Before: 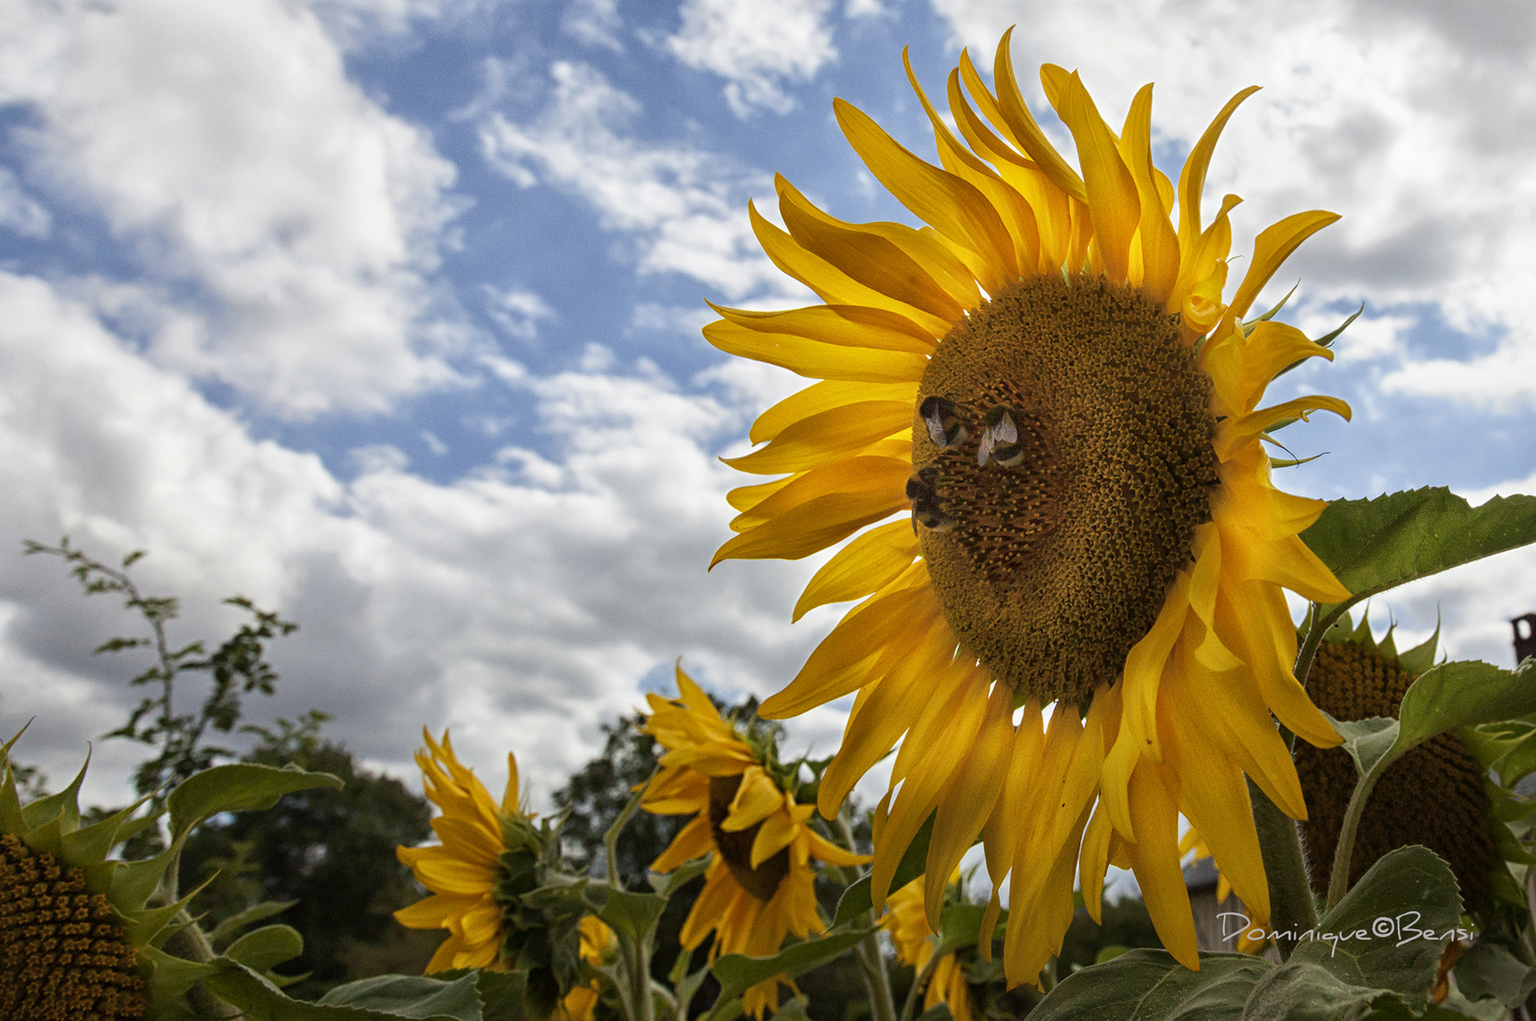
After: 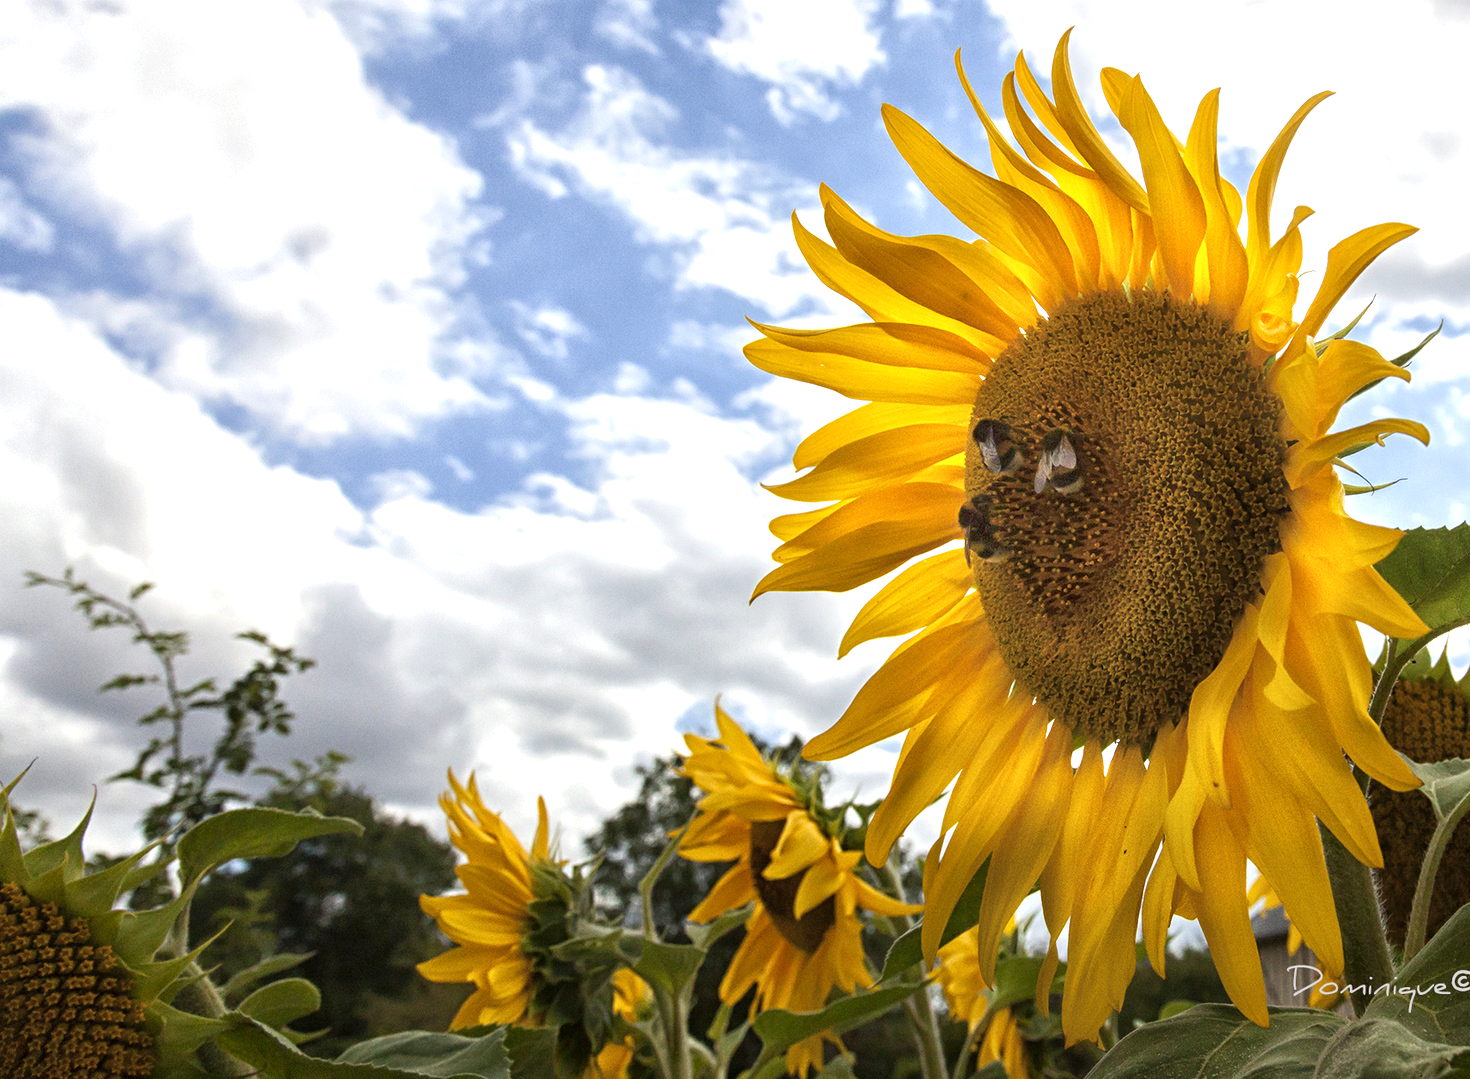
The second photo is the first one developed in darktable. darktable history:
crop: right 9.509%, bottom 0.031%
shadows and highlights: radius 334.93, shadows 63.48, highlights 6.06, compress 87.7%, highlights color adjustment 39.73%, soften with gaussian
exposure: exposure 0.669 EV, compensate highlight preservation false
